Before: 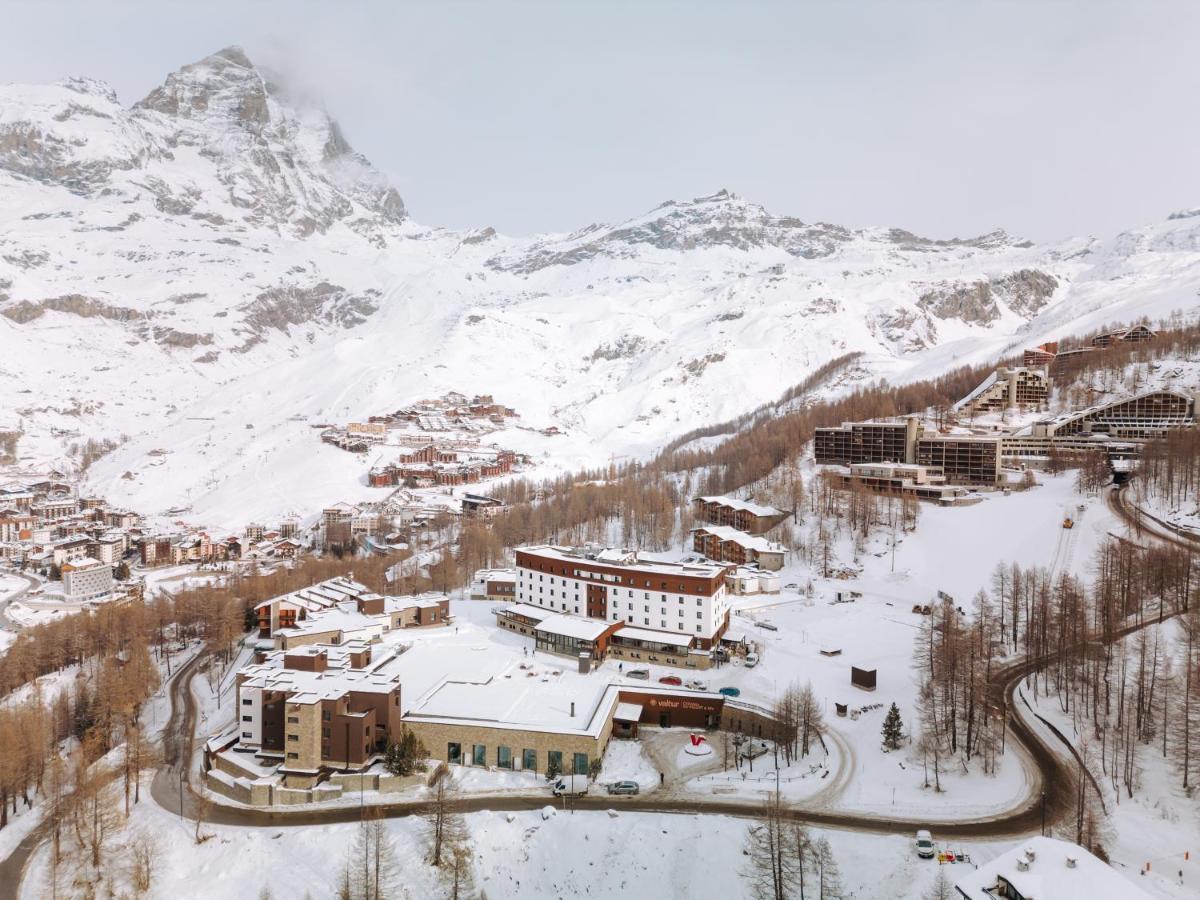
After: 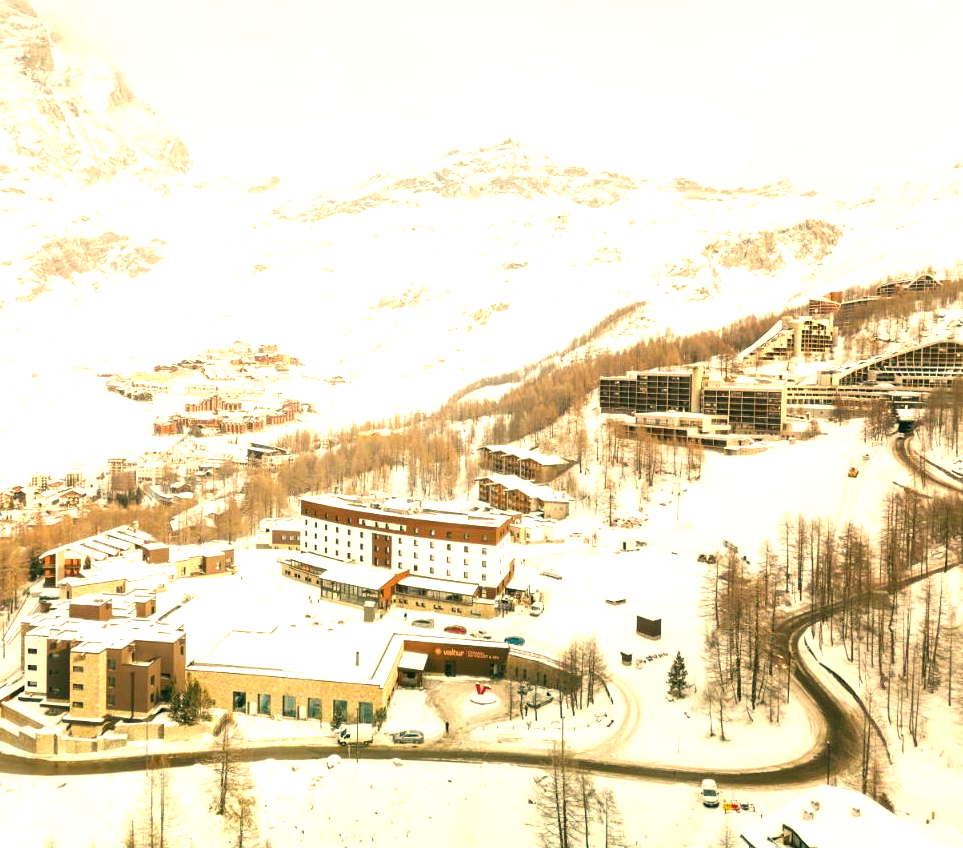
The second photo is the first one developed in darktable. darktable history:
color correction: highlights a* 5.3, highlights b* 24.26, shadows a* -15.58, shadows b* 4.02
white balance: red 1.045, blue 0.932
exposure: black level correction 0, exposure 1.3 EV, compensate exposure bias true, compensate highlight preservation false
crop and rotate: left 17.959%, top 5.771%, right 1.742%
